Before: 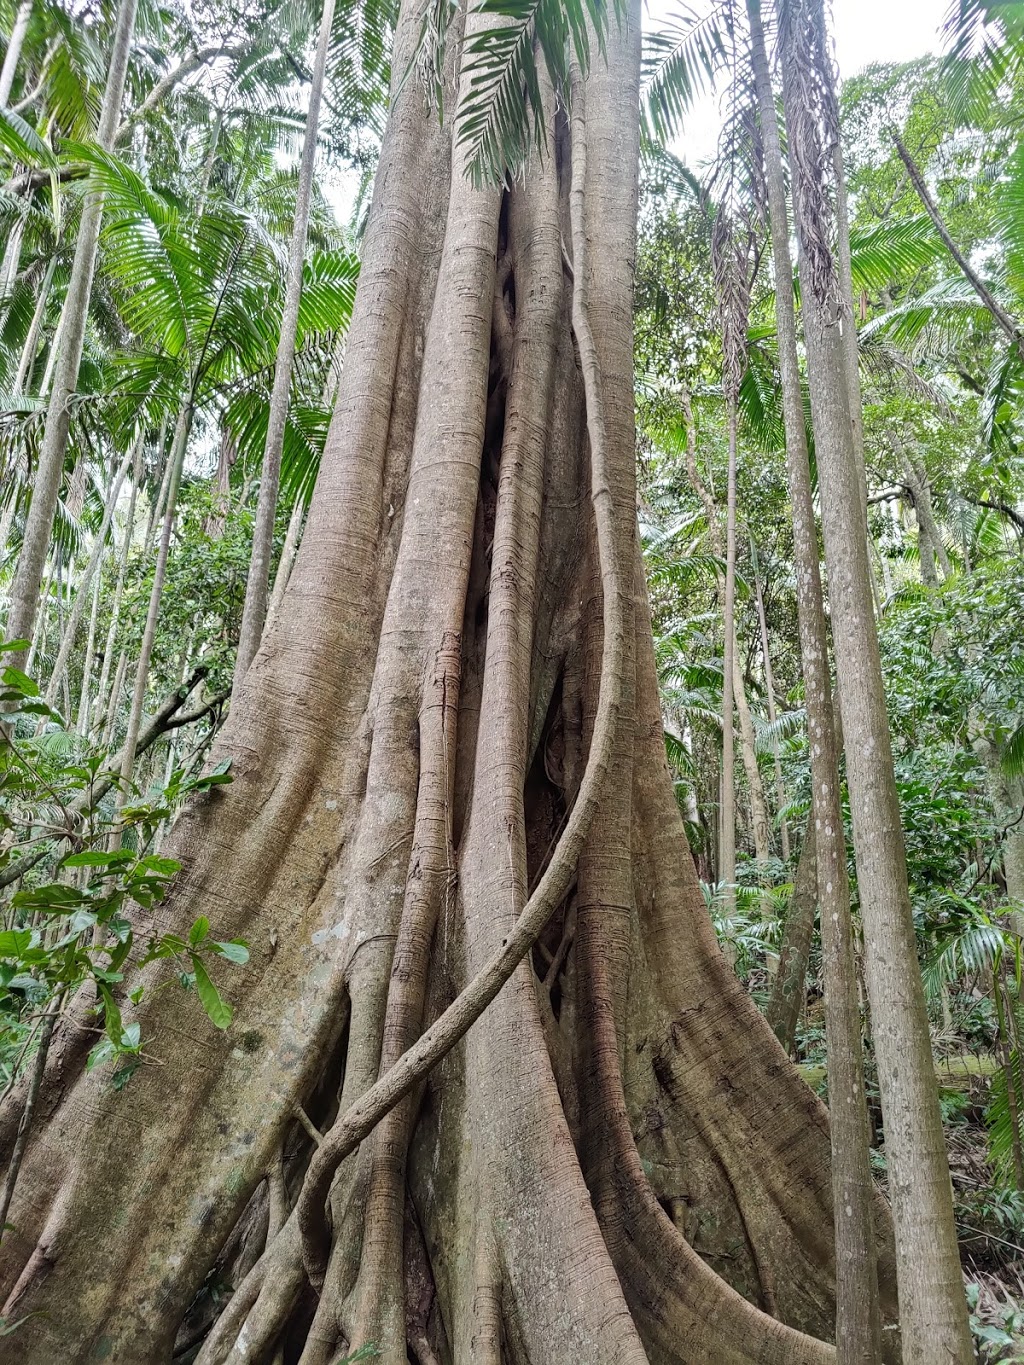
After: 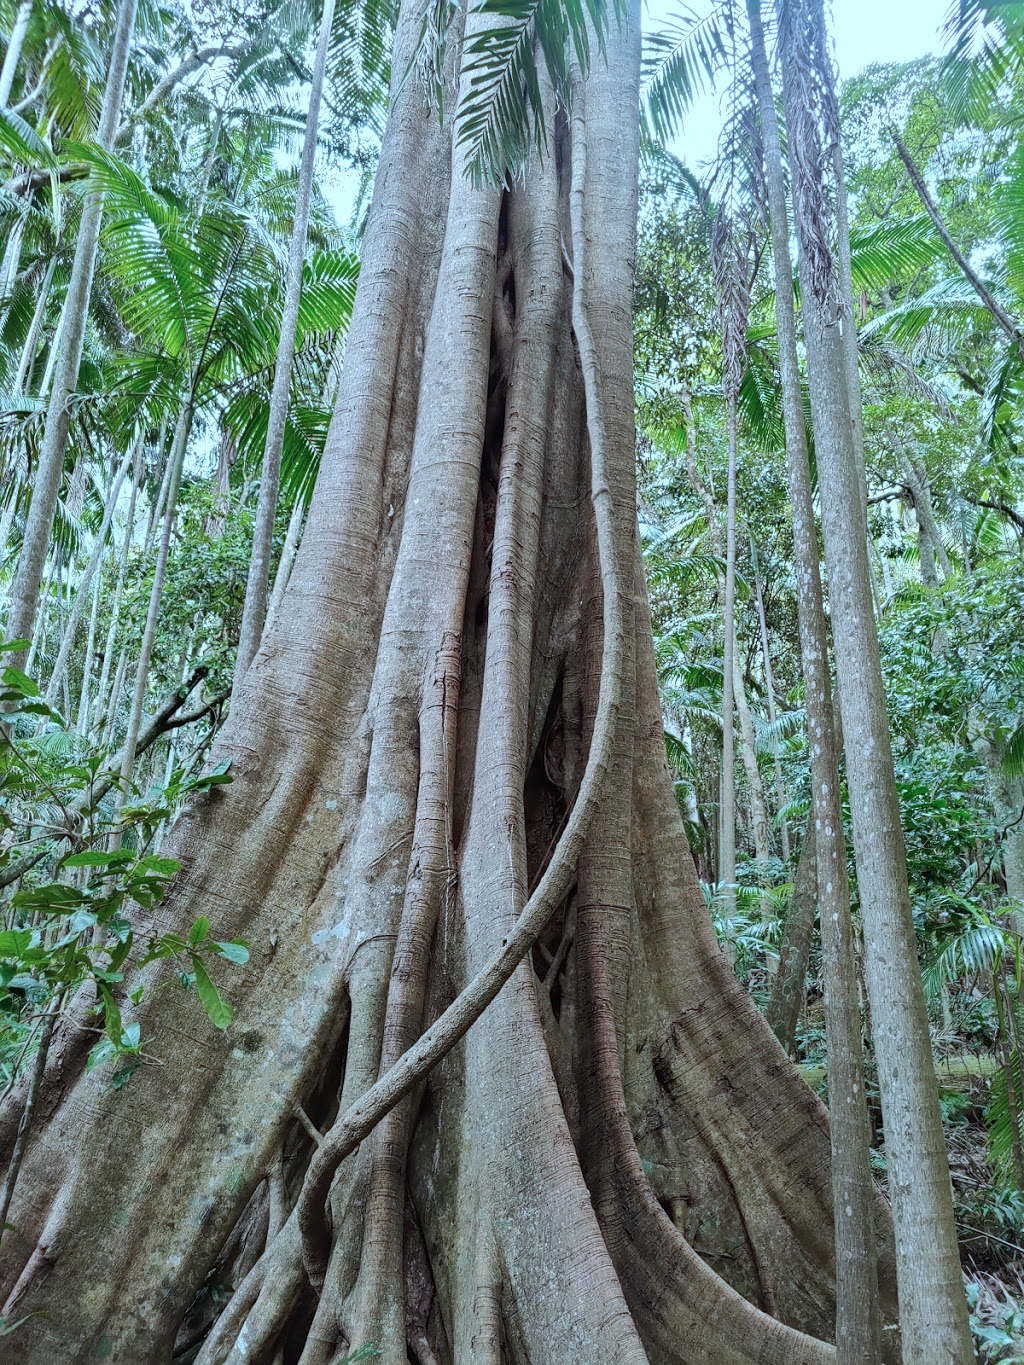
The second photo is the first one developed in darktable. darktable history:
color correction: highlights a* -9.66, highlights b* -21.08
